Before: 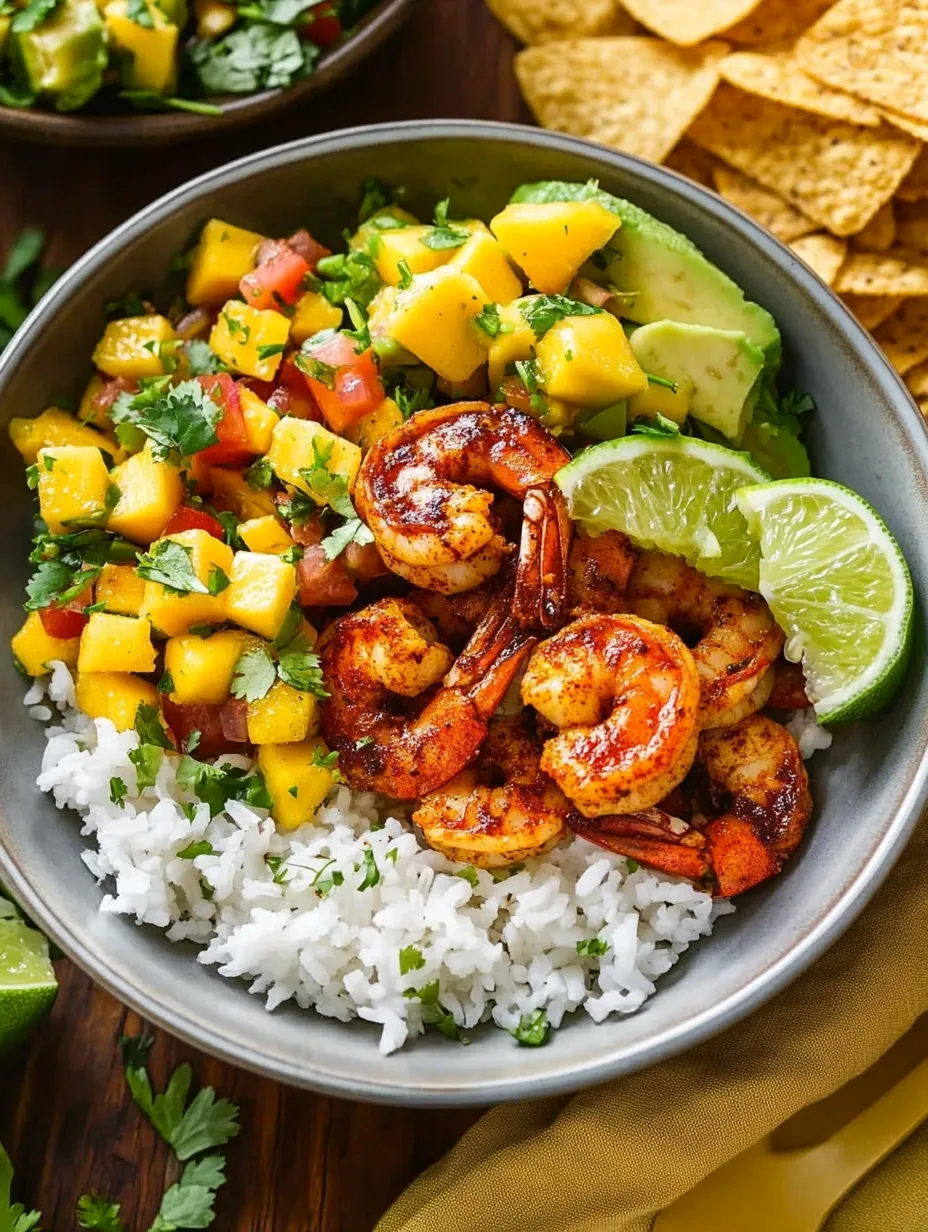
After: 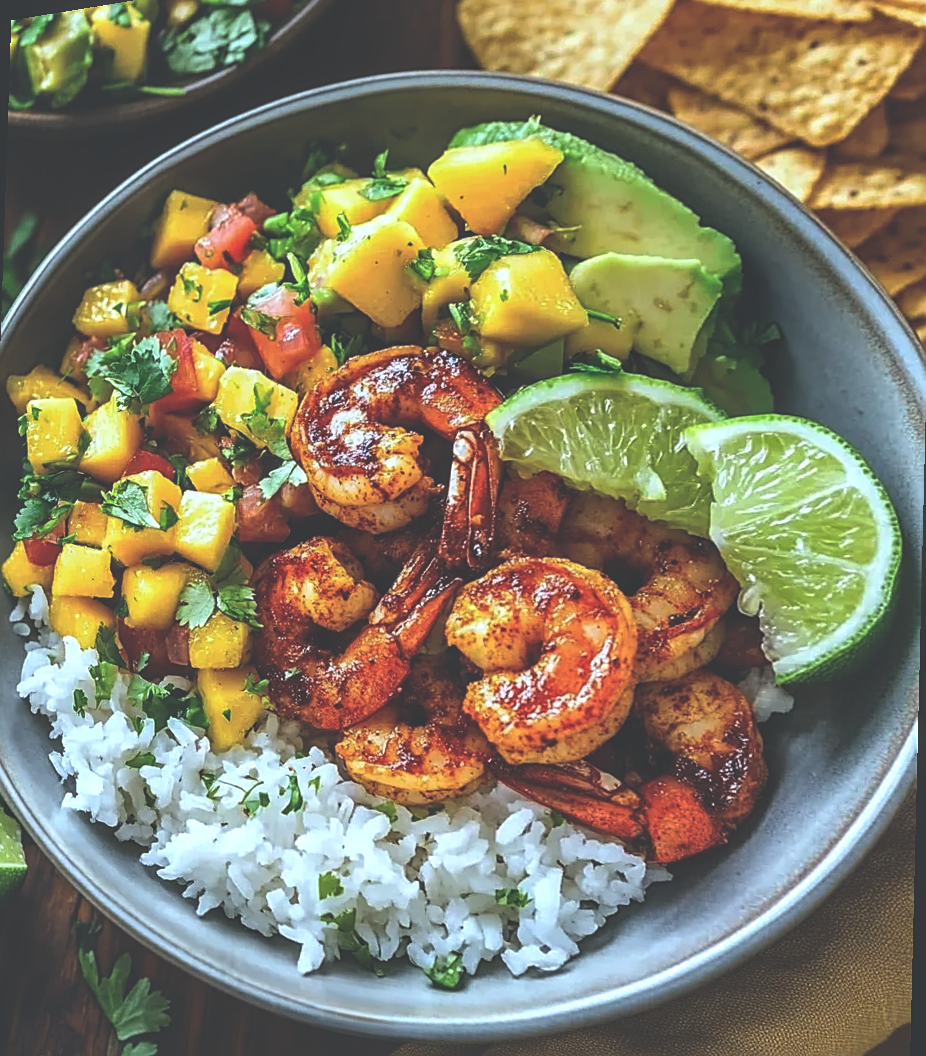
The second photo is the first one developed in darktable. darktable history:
rotate and perspective: rotation 1.69°, lens shift (vertical) -0.023, lens shift (horizontal) -0.291, crop left 0.025, crop right 0.988, crop top 0.092, crop bottom 0.842
local contrast: on, module defaults
rgb curve: curves: ch0 [(0, 0.186) (0.314, 0.284) (0.775, 0.708) (1, 1)], compensate middle gray true, preserve colors none
exposure: black level correction -0.041, exposure 0.064 EV, compensate highlight preservation false
sharpen: on, module defaults
color calibration: illuminant F (fluorescent), F source F9 (Cool White Deluxe 4150 K) – high CRI, x 0.374, y 0.373, temperature 4158.34 K
